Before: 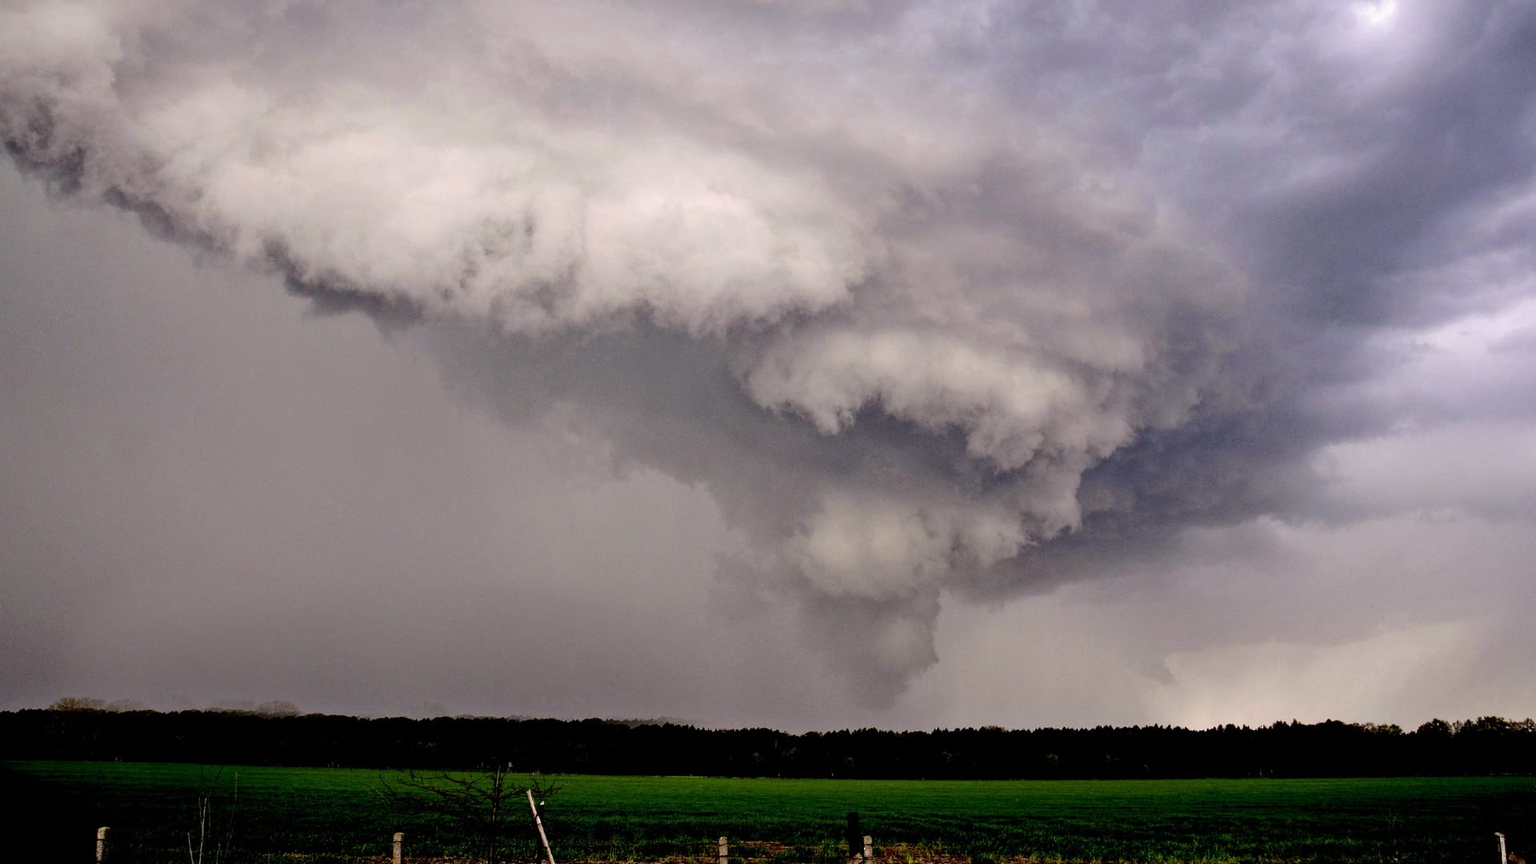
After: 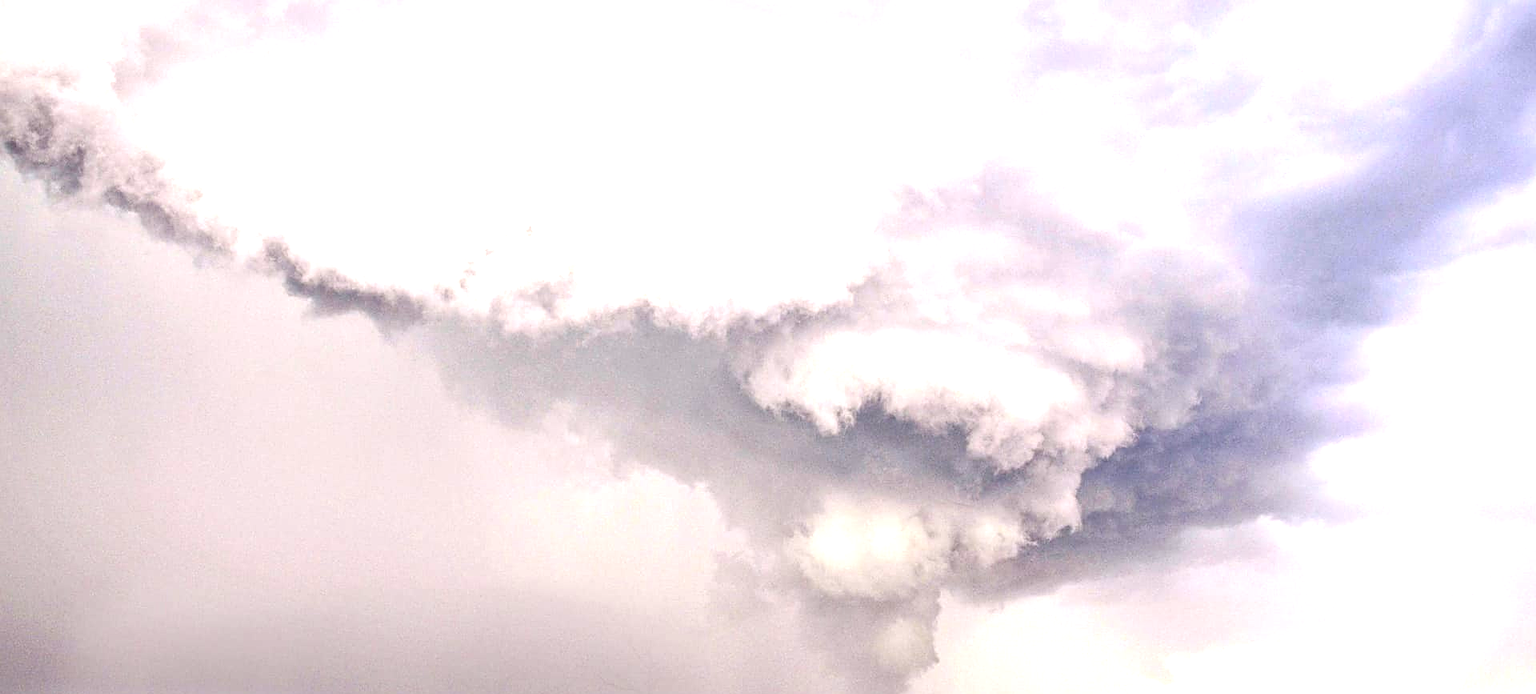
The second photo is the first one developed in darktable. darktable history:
sharpen: on, module defaults
exposure: black level correction 0.001, exposure 1.727 EV, compensate exposure bias true, compensate highlight preservation false
crop: bottom 19.589%
